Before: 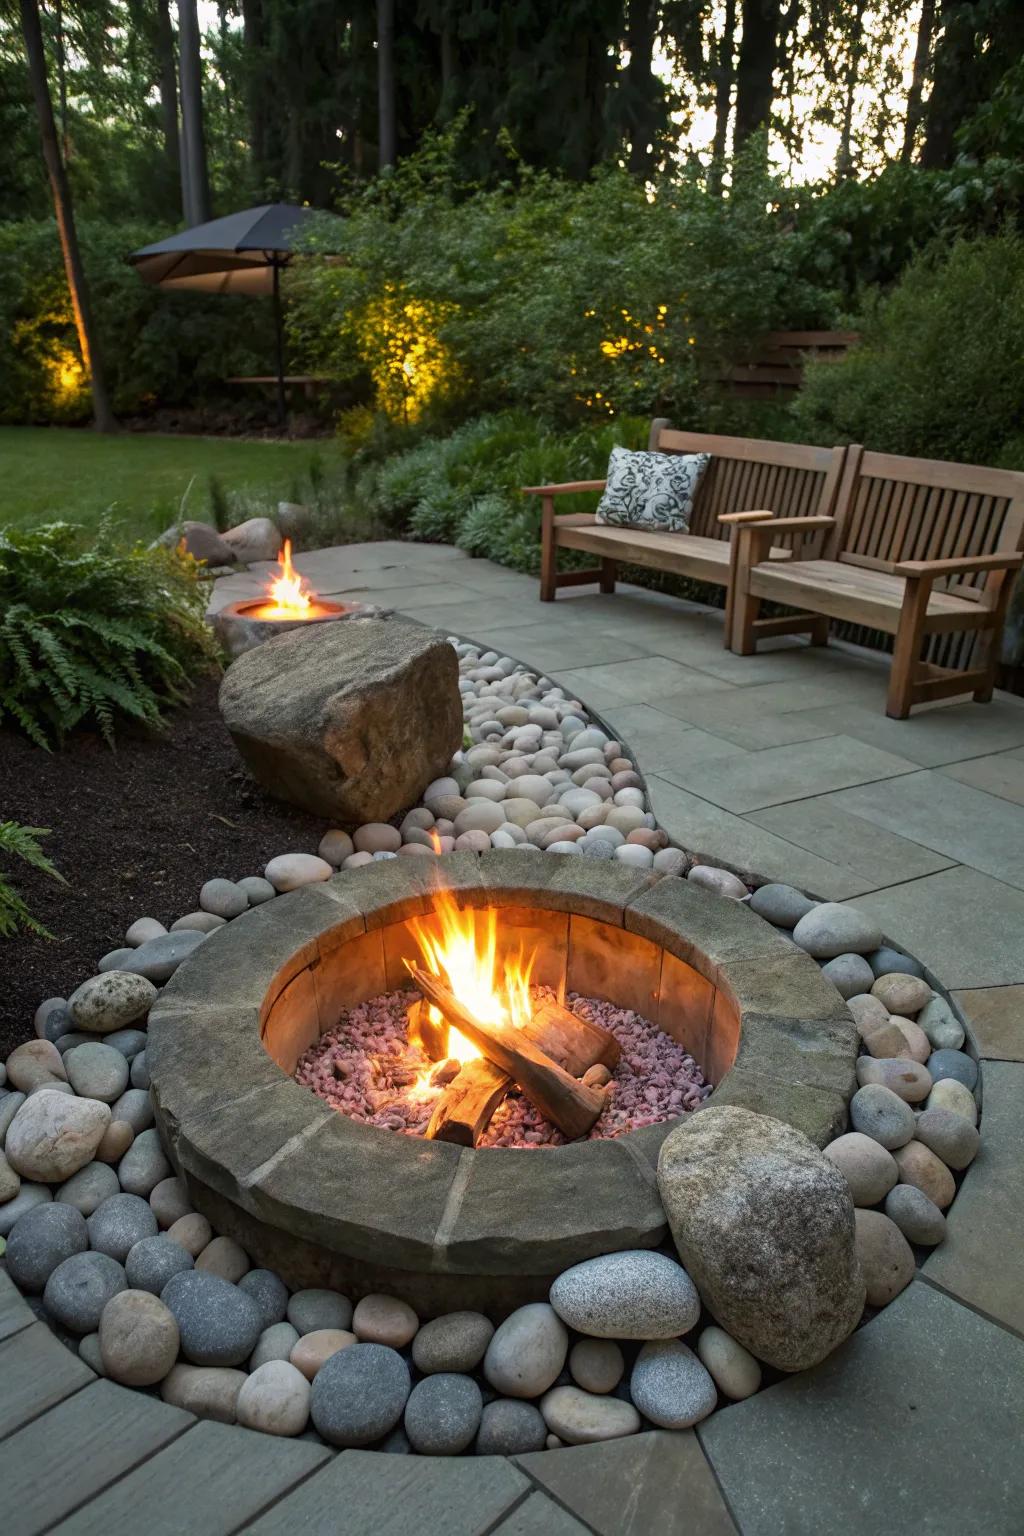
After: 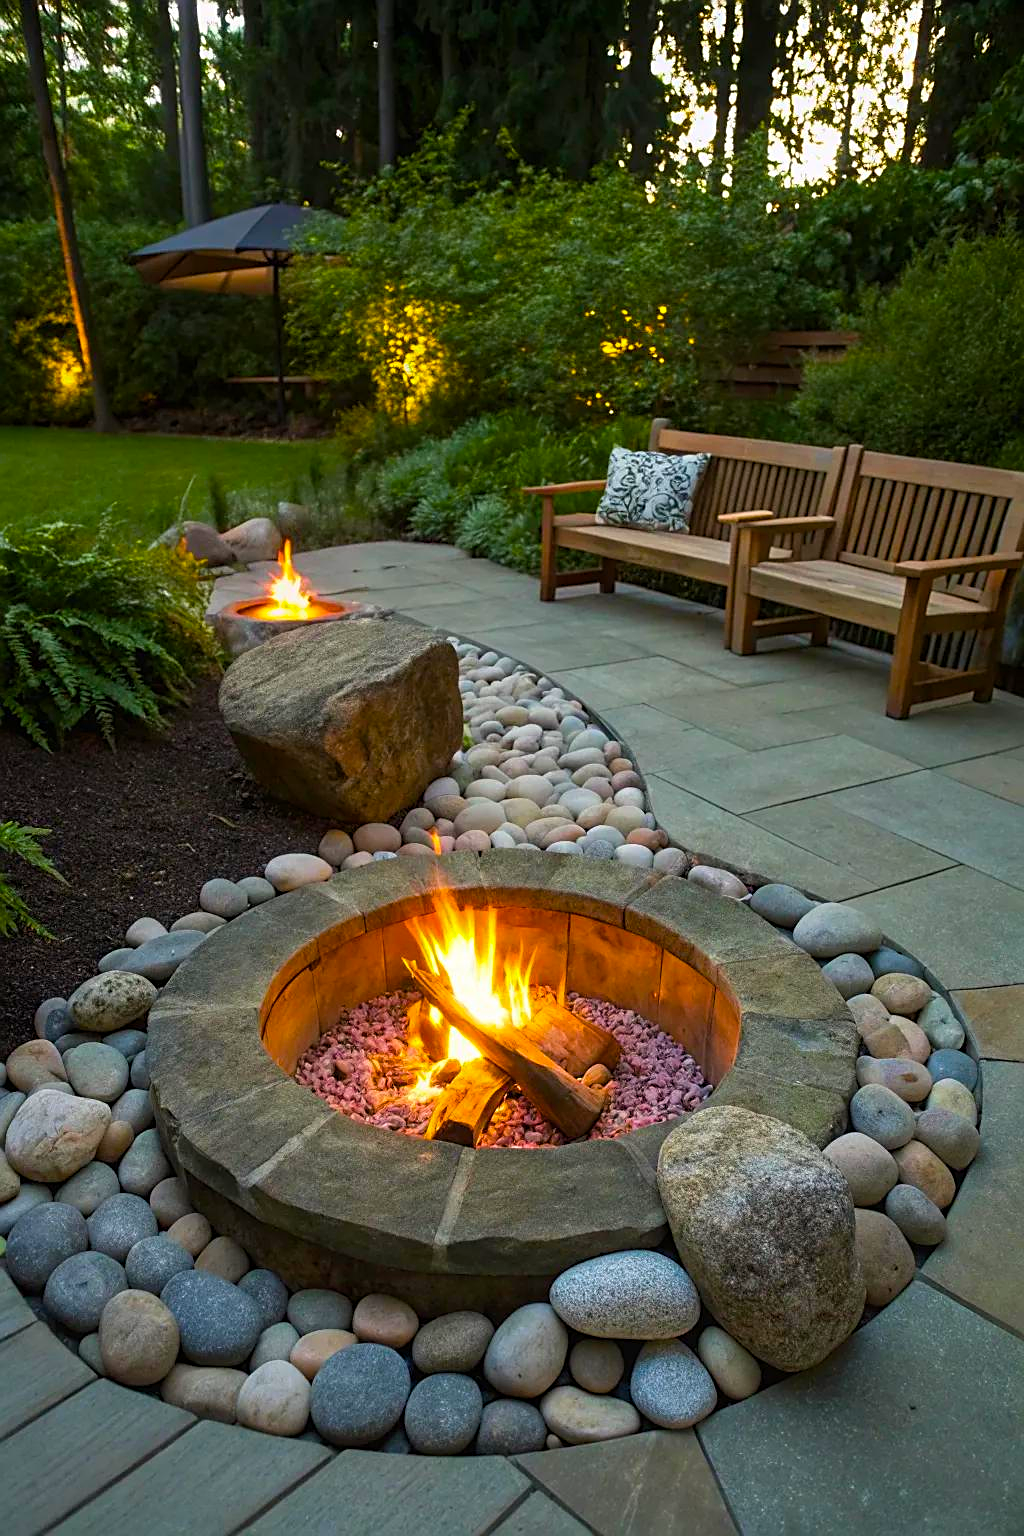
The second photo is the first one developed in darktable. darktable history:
levels: mode automatic, levels [0, 0.474, 0.947]
sharpen: on, module defaults
color balance rgb: perceptual saturation grading › global saturation 19.594%, global vibrance 50.588%
